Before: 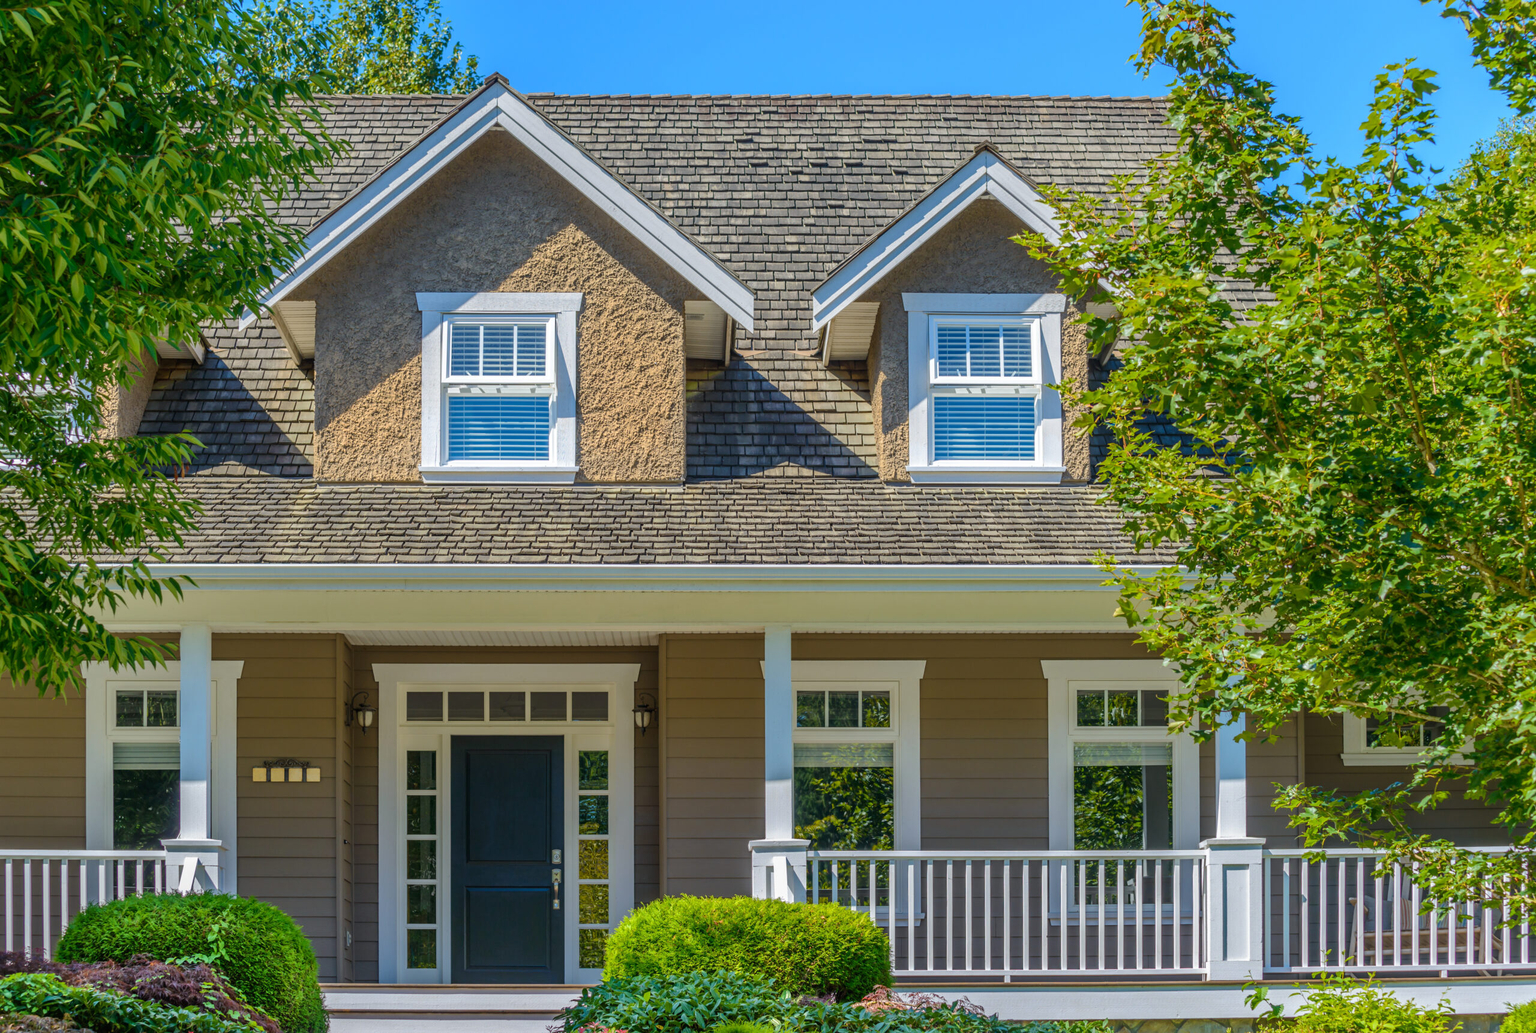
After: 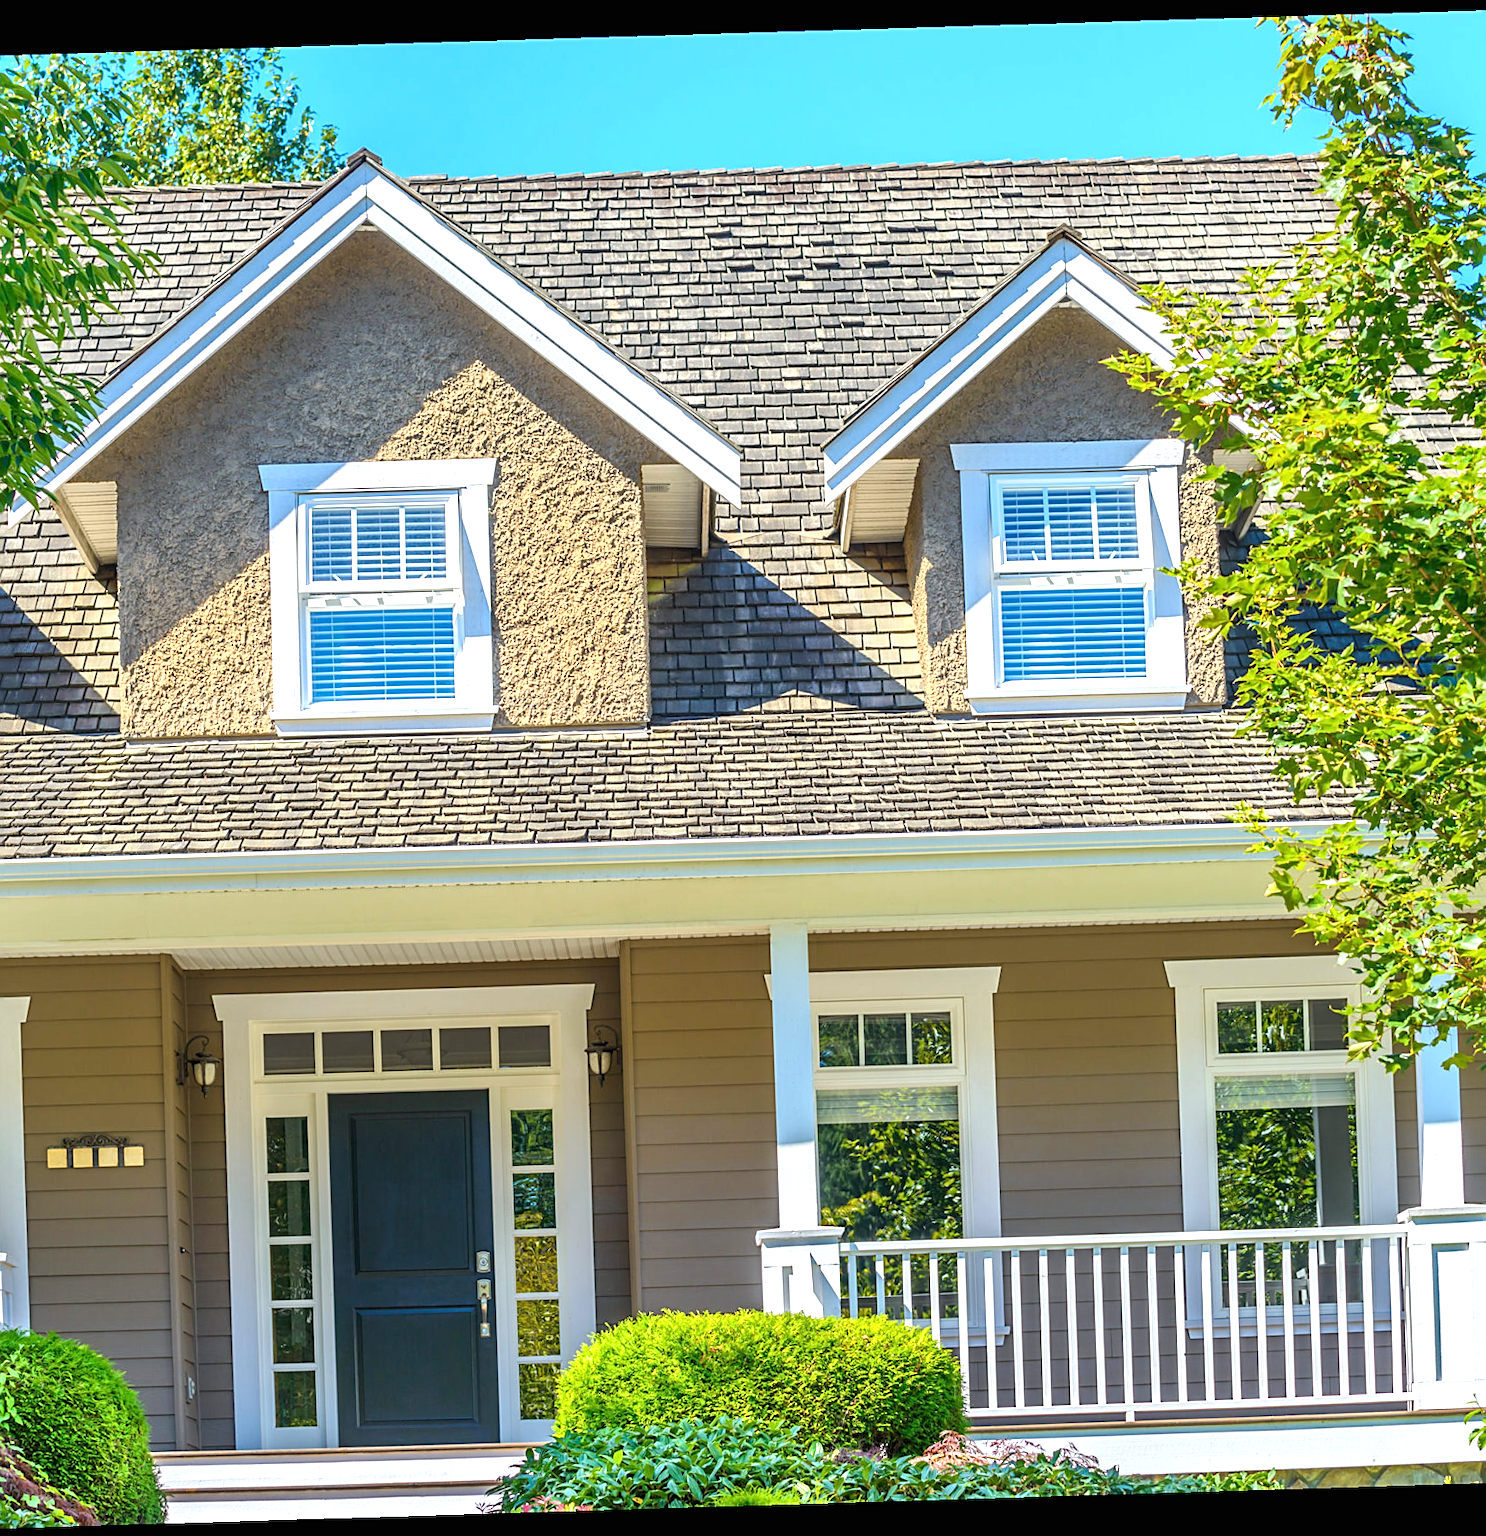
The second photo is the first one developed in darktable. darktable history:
sharpen: on, module defaults
crop and rotate: left 15.546%, right 17.787%
rotate and perspective: rotation -1.75°, automatic cropping off
exposure: black level correction 0, exposure 1 EV, compensate exposure bias true, compensate highlight preservation false
